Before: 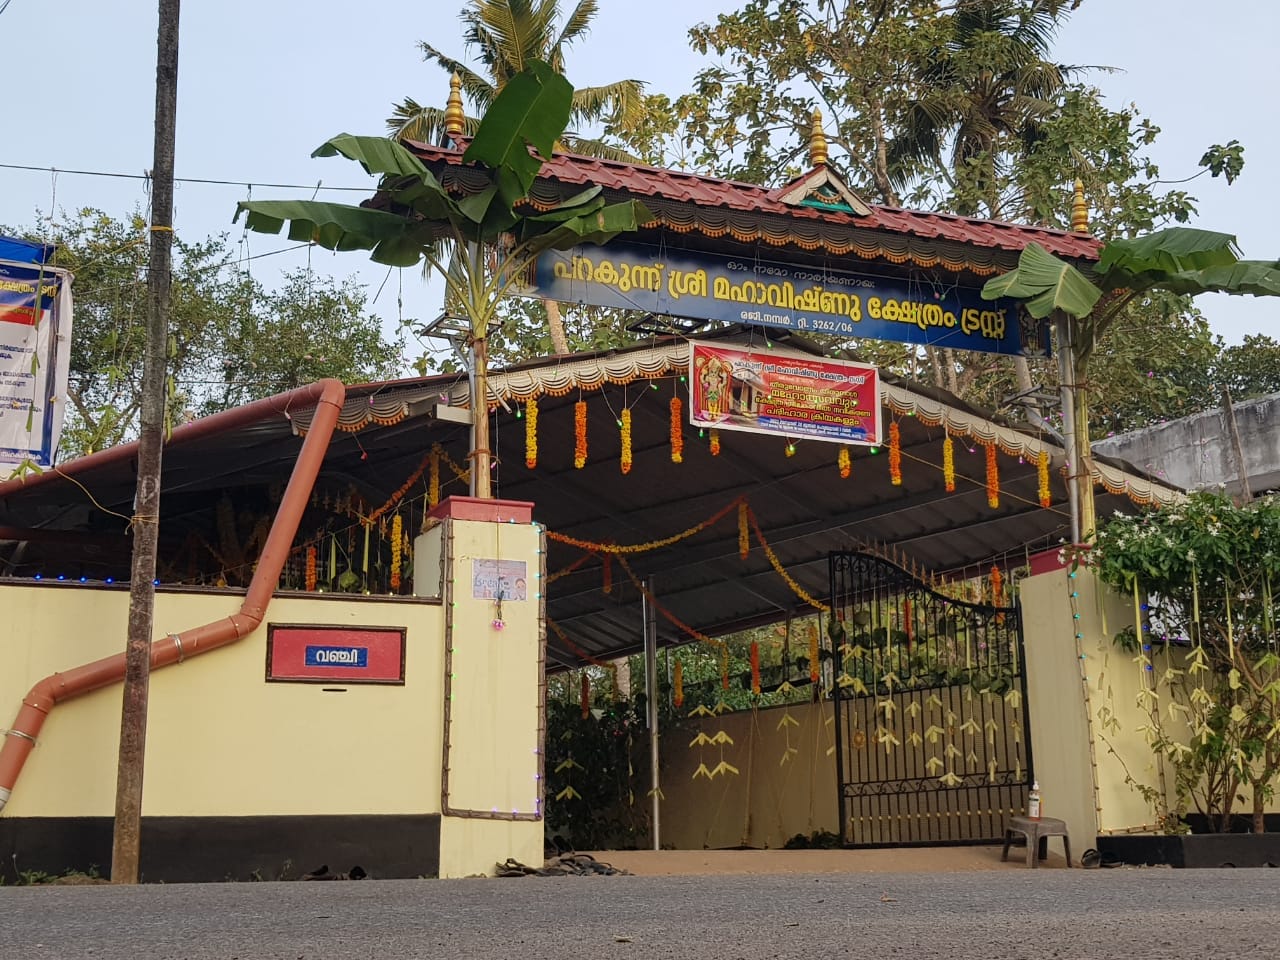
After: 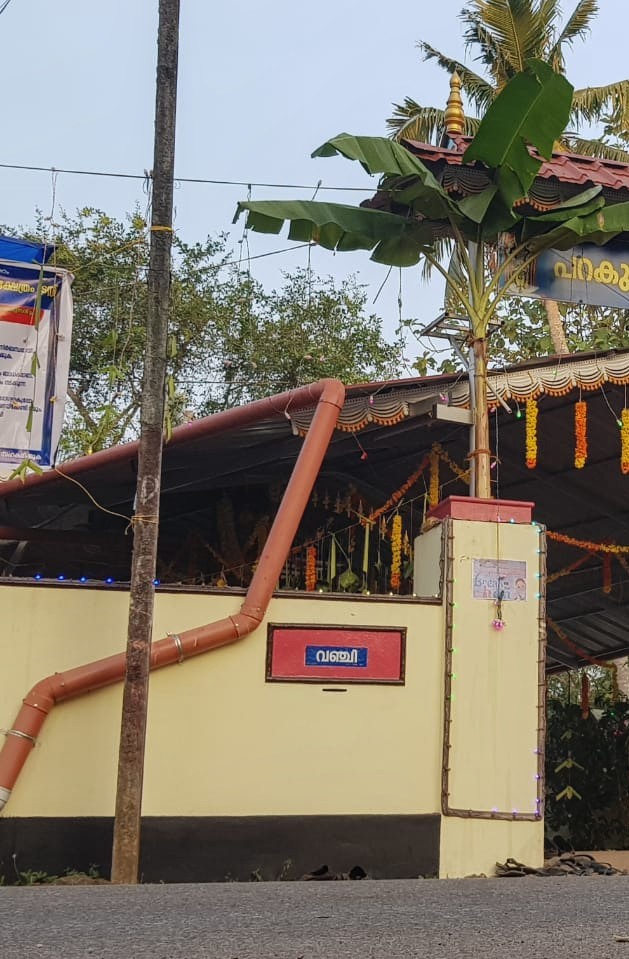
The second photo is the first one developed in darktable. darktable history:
crop and rotate: left 0%, top 0%, right 50.845%
local contrast: detail 110%
white balance: emerald 1
